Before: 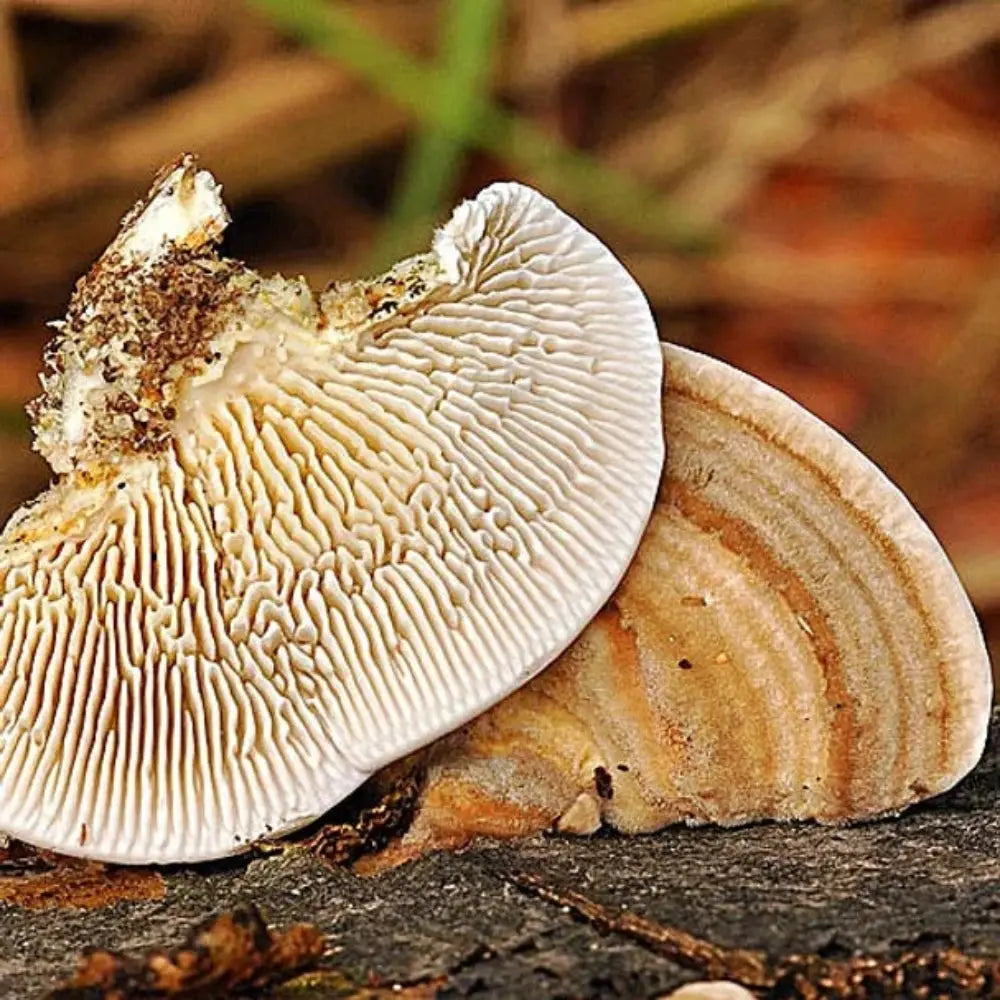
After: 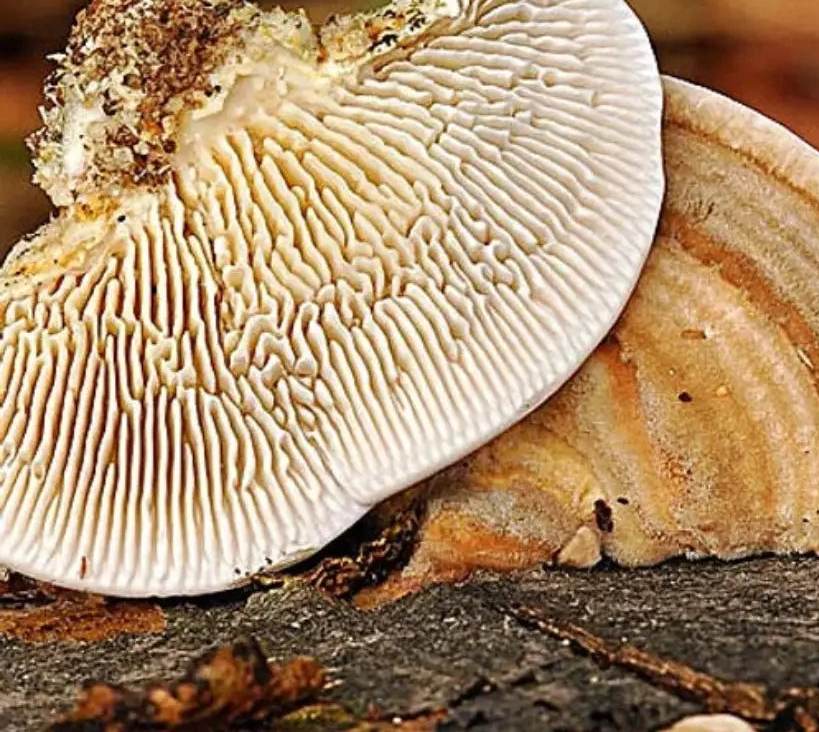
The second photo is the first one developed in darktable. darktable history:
crop: top 26.717%, right 18.009%
